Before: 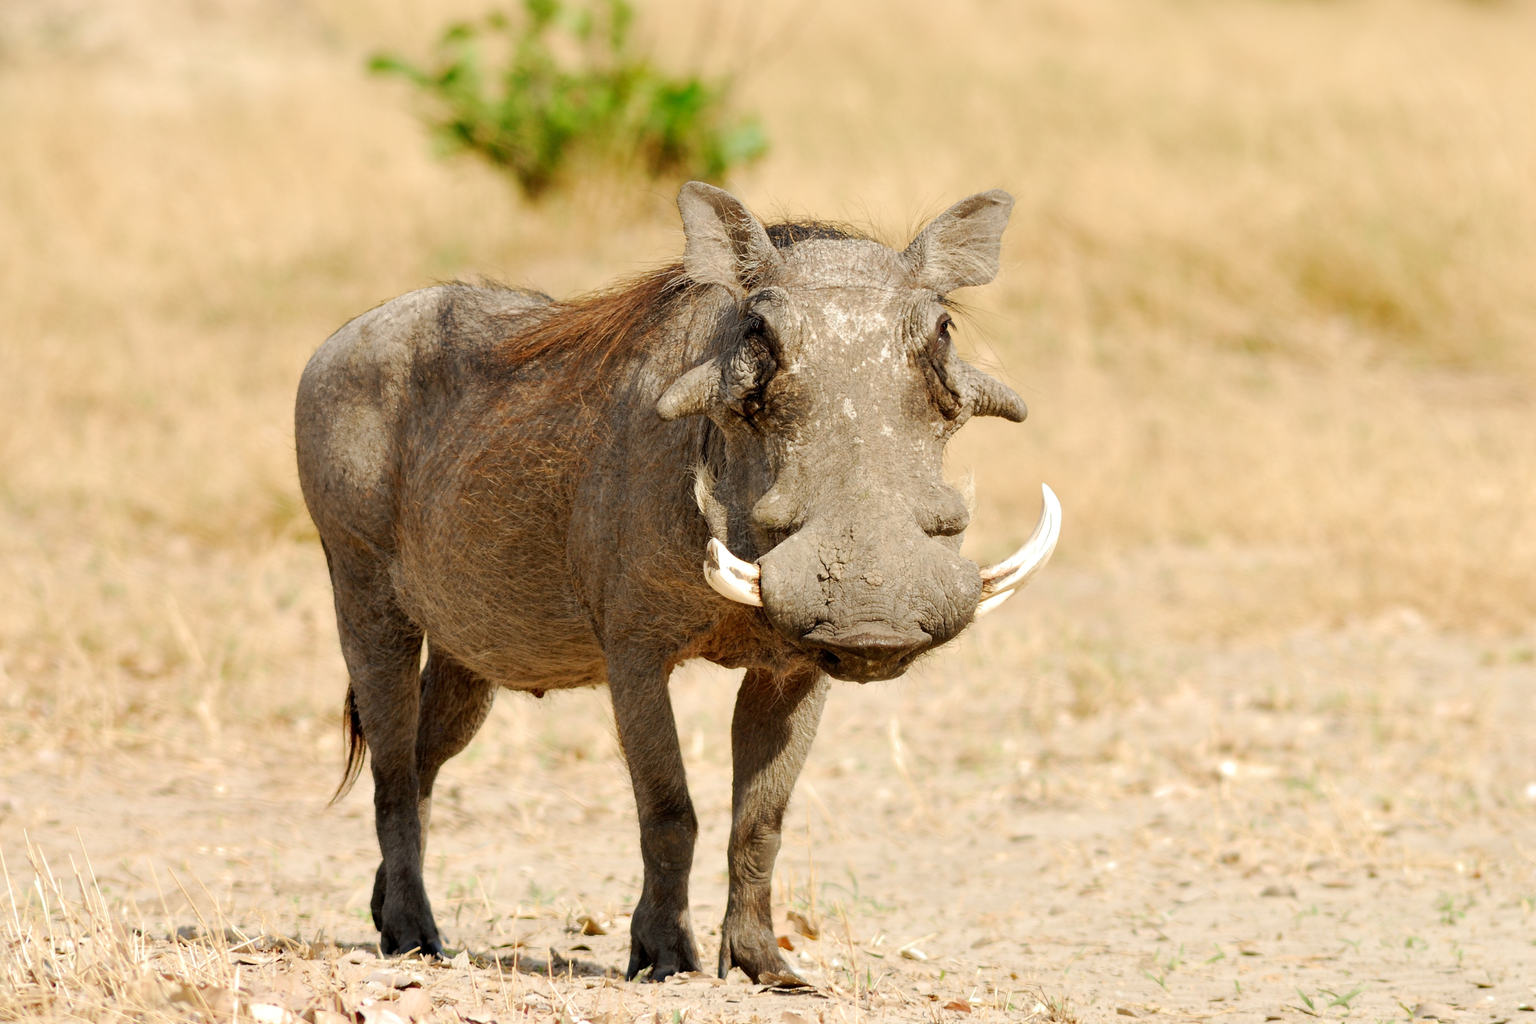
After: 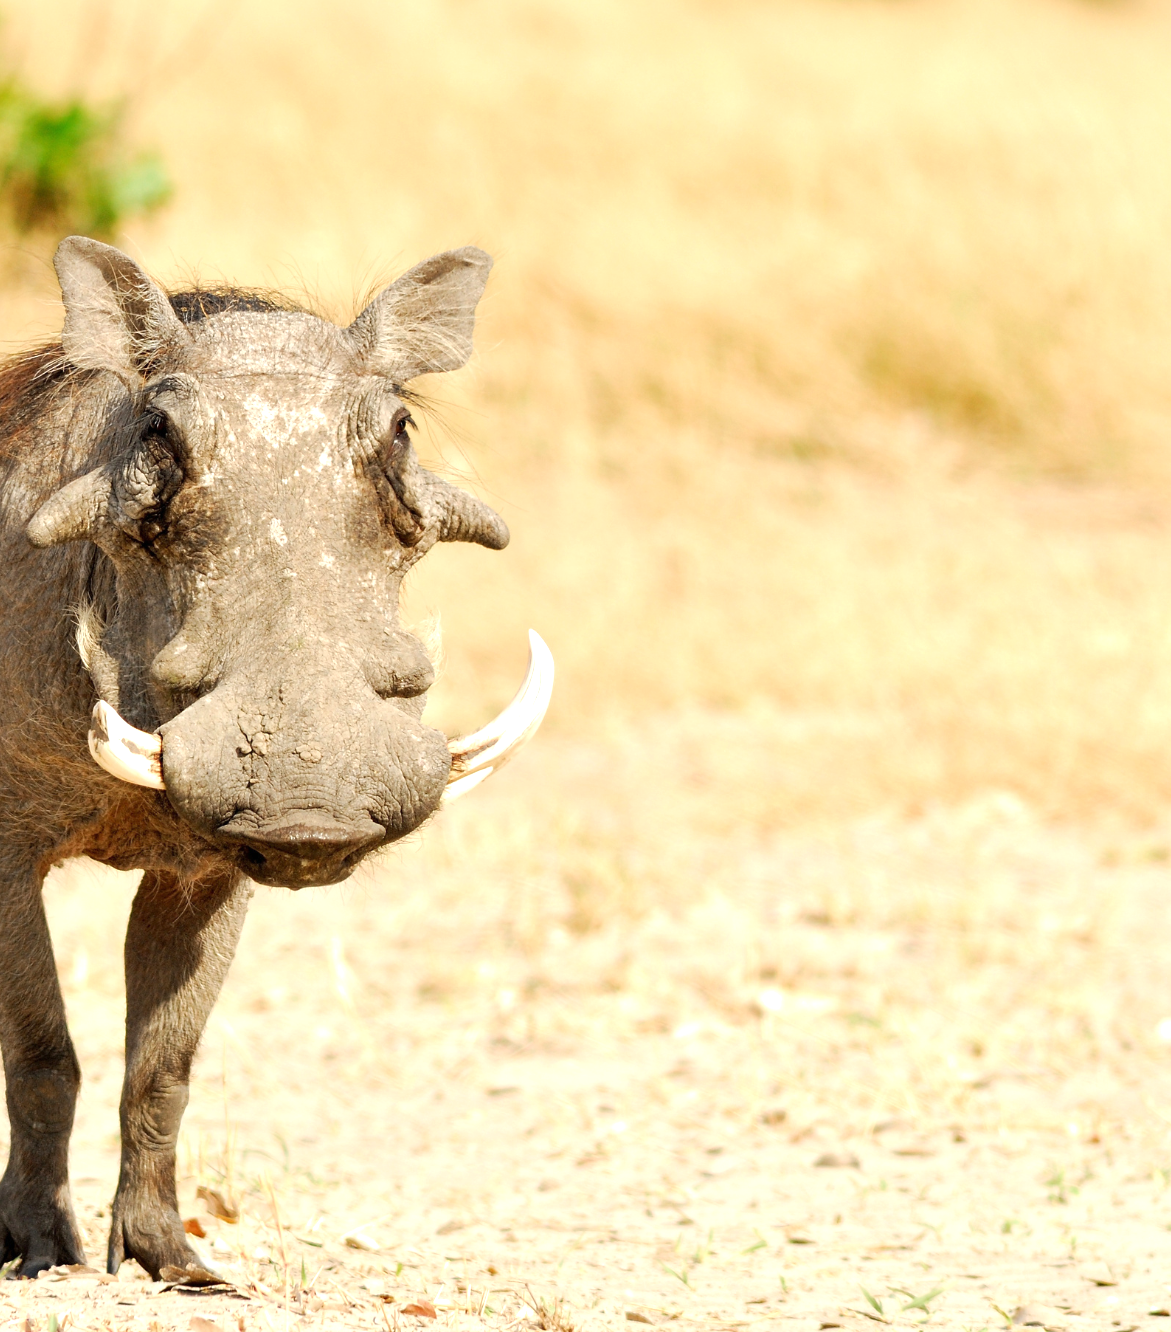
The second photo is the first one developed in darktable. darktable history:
exposure: black level correction 0, exposure 0.5 EV, compensate exposure bias true, compensate highlight preservation false
crop: left 41.402%
